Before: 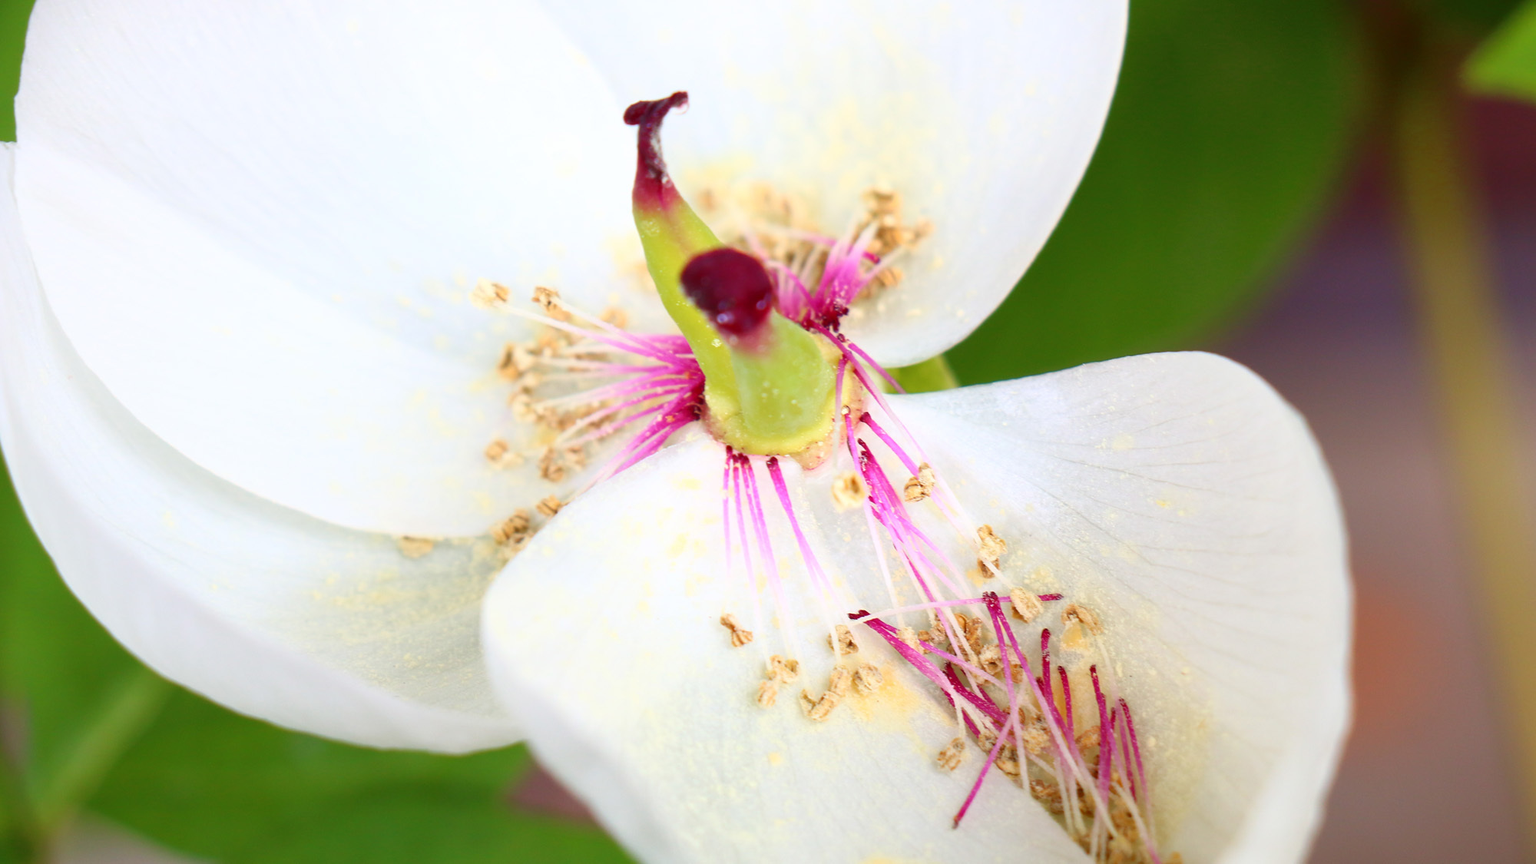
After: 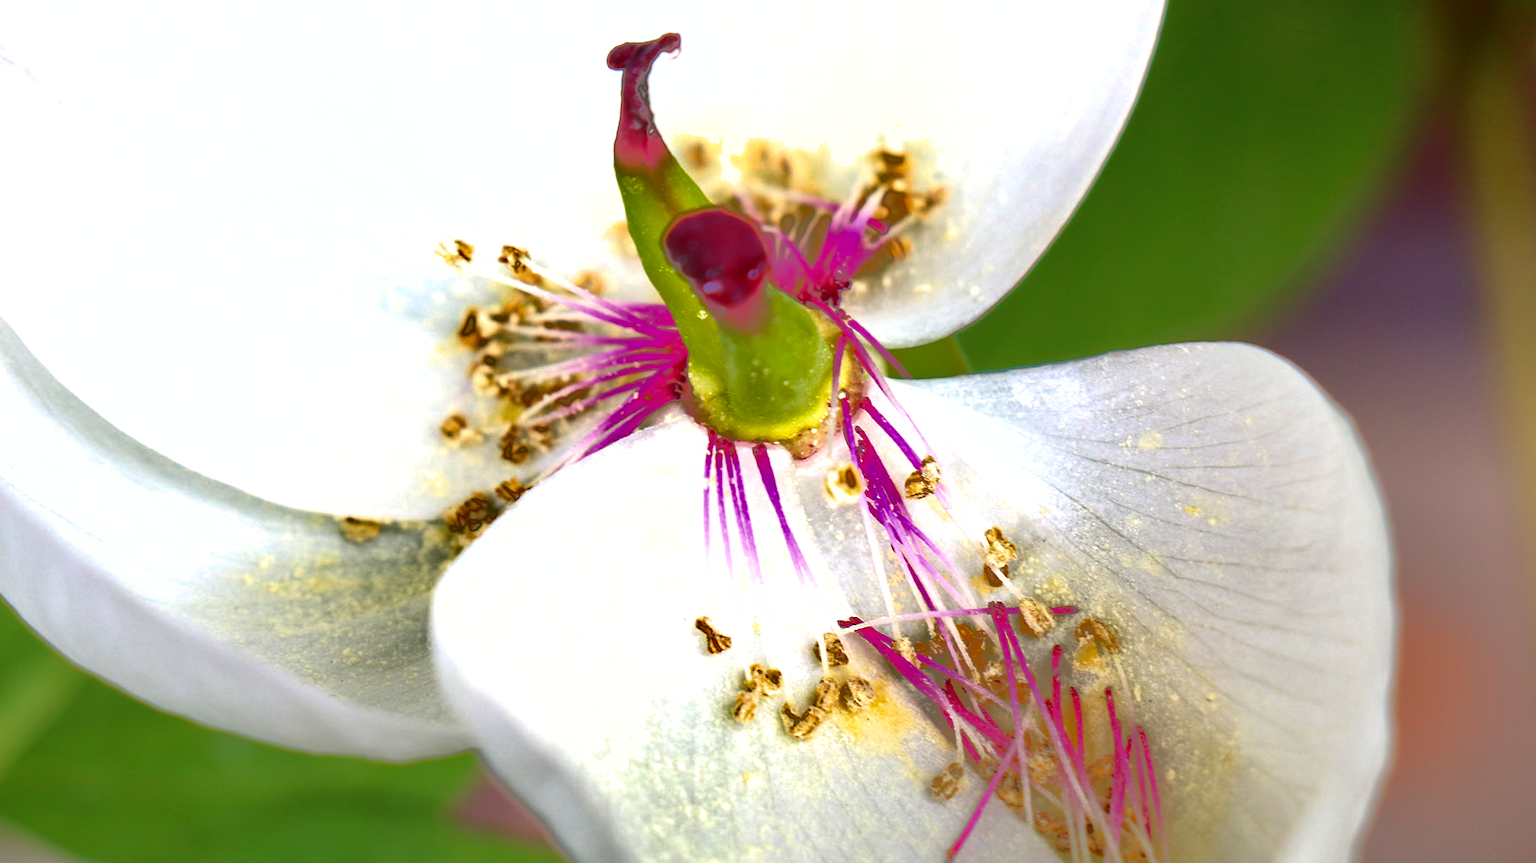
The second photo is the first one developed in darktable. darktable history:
shadows and highlights: shadows -19.91, highlights -73.15
exposure: exposure 0.207 EV, compensate highlight preservation false
crop and rotate: angle -1.96°, left 3.097%, top 4.154%, right 1.586%, bottom 0.529%
